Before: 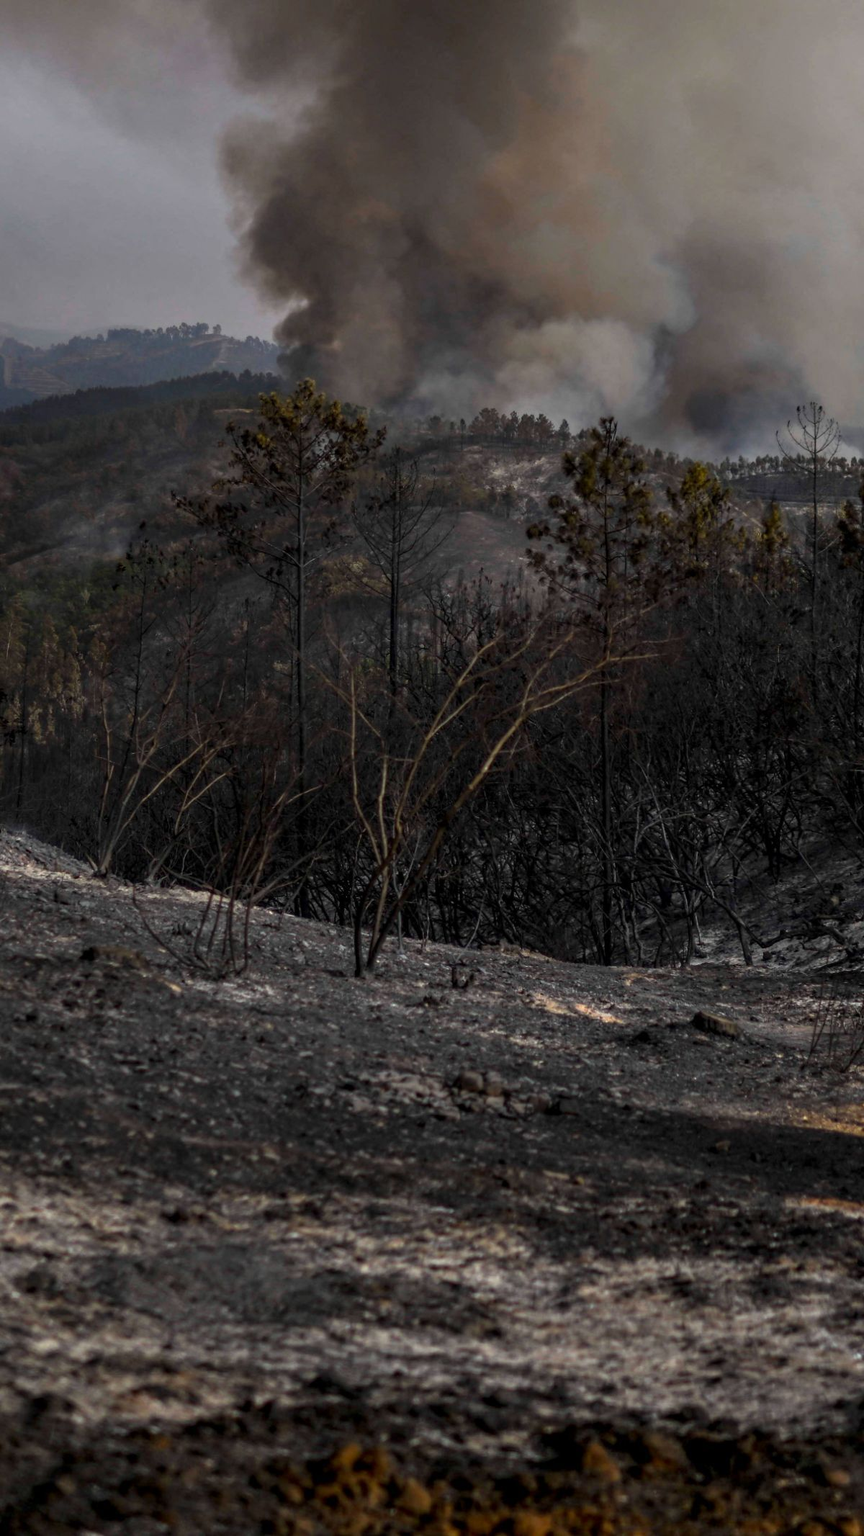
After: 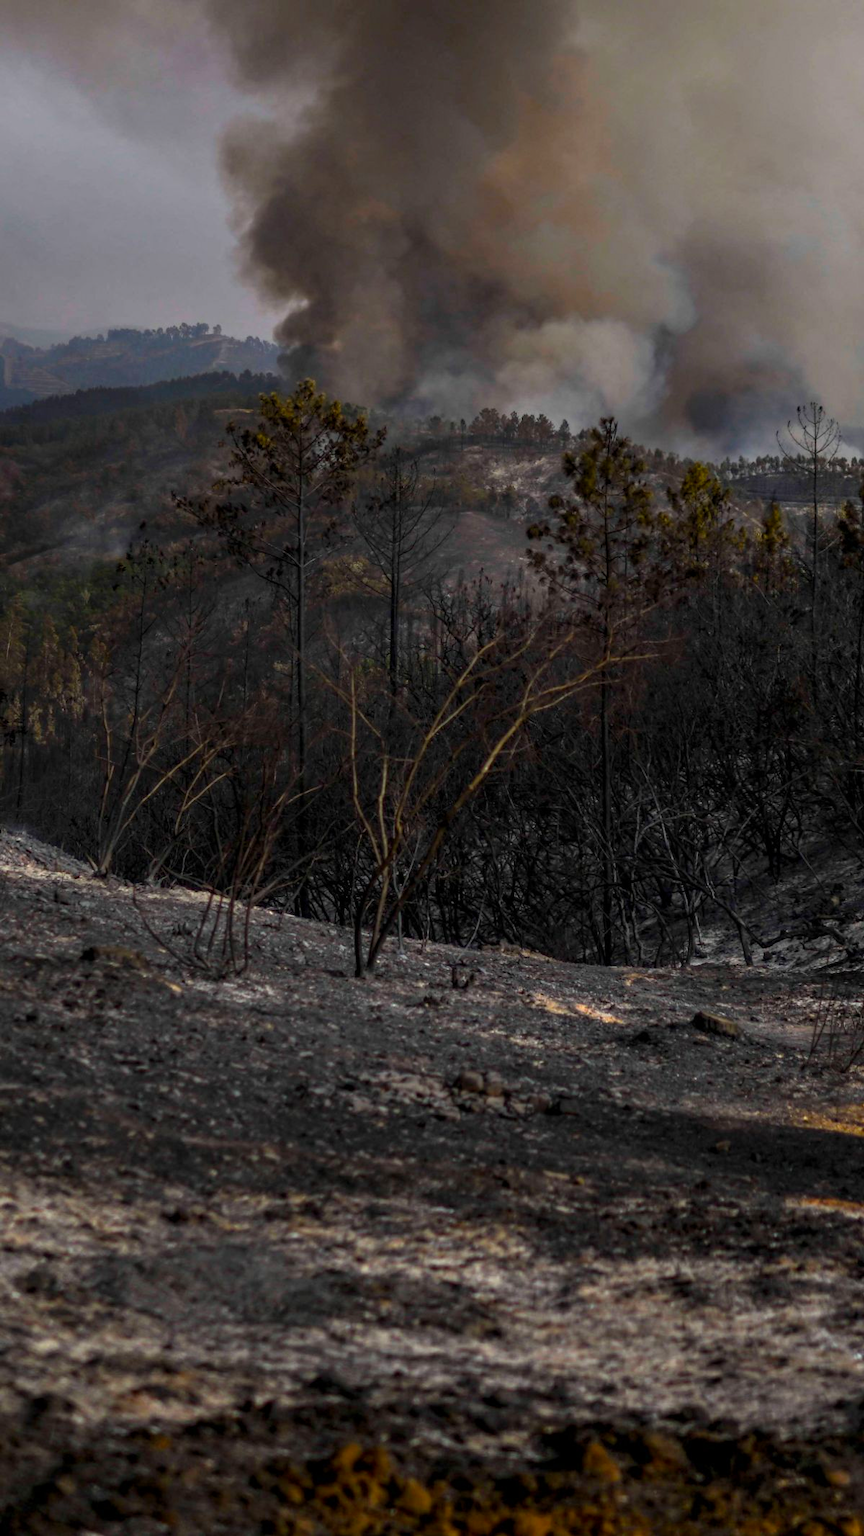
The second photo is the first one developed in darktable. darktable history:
color balance rgb: perceptual saturation grading › global saturation 36.689%
